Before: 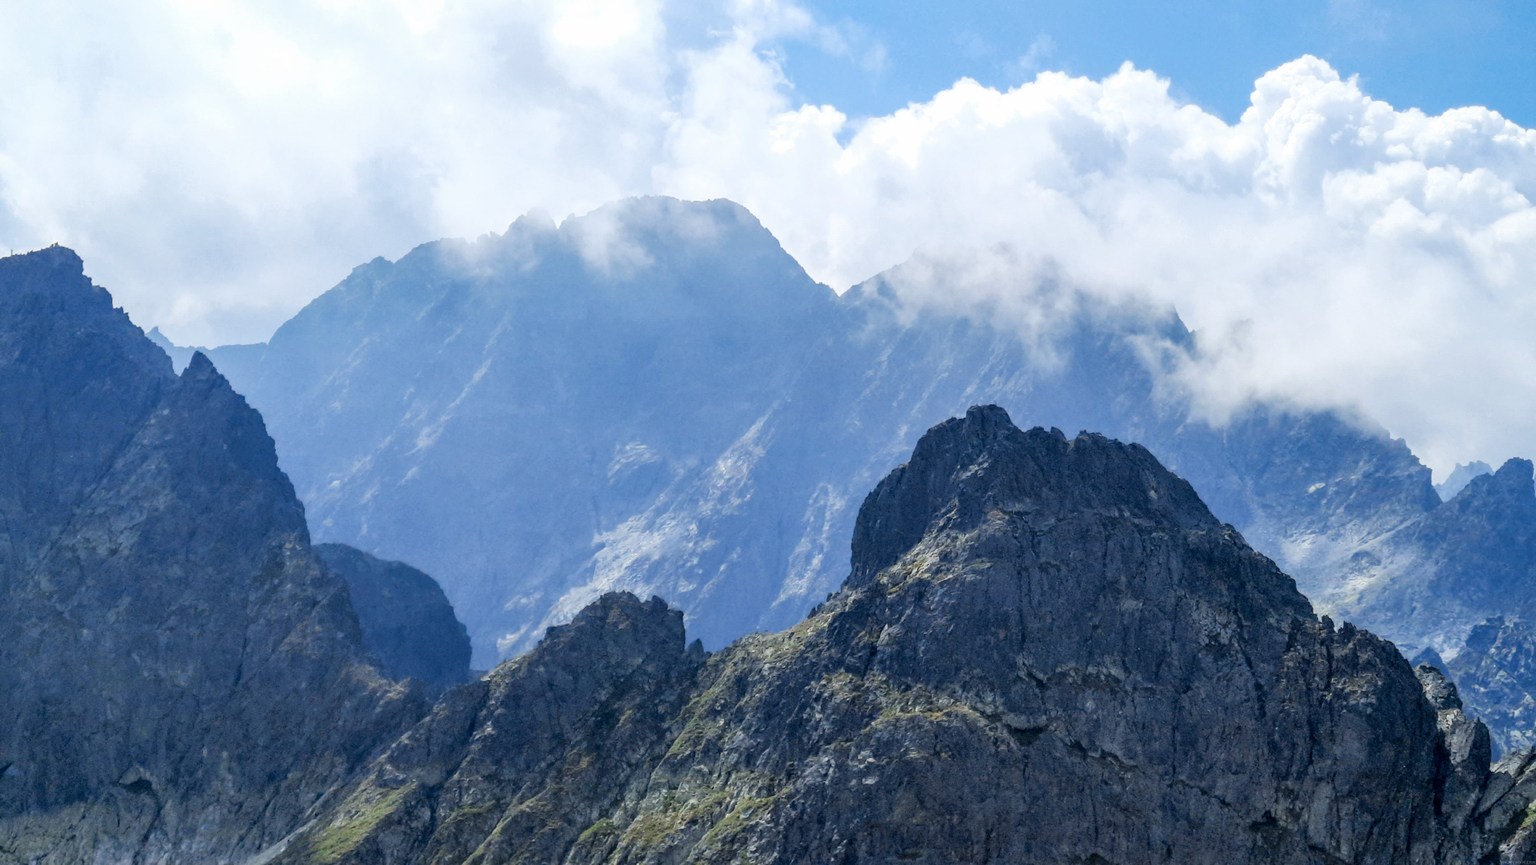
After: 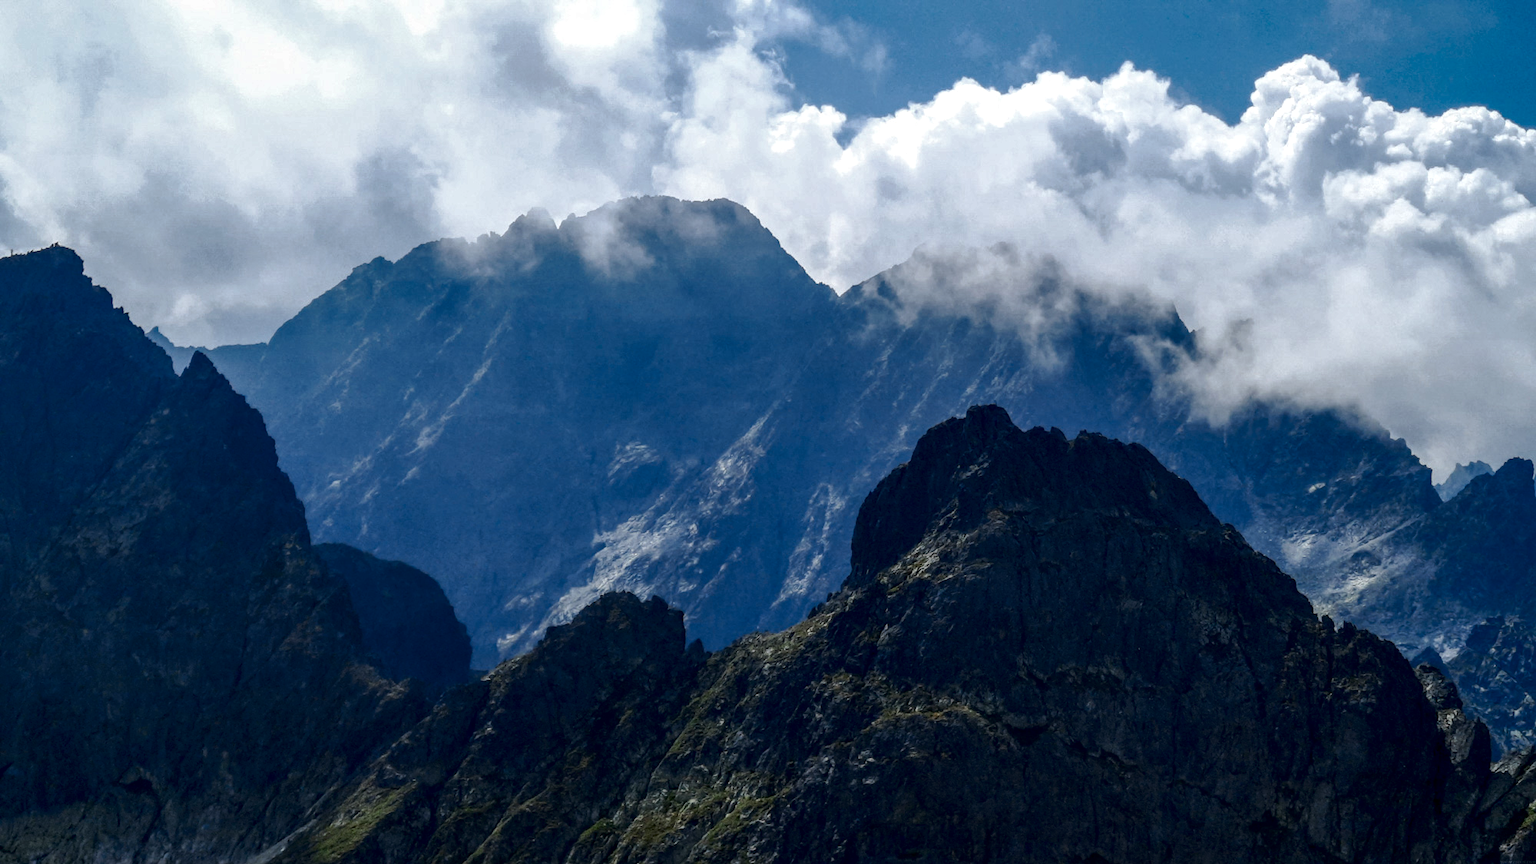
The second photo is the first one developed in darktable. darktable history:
local contrast: on, module defaults
contrast brightness saturation: brightness -0.52
tone curve: curves: ch0 [(0, 0) (0.003, 0.002) (0.011, 0.009) (0.025, 0.021) (0.044, 0.037) (0.069, 0.058) (0.1, 0.084) (0.136, 0.114) (0.177, 0.149) (0.224, 0.188) (0.277, 0.232) (0.335, 0.281) (0.399, 0.341) (0.468, 0.416) (0.543, 0.496) (0.623, 0.574) (0.709, 0.659) (0.801, 0.754) (0.898, 0.876) (1, 1)], preserve colors none
